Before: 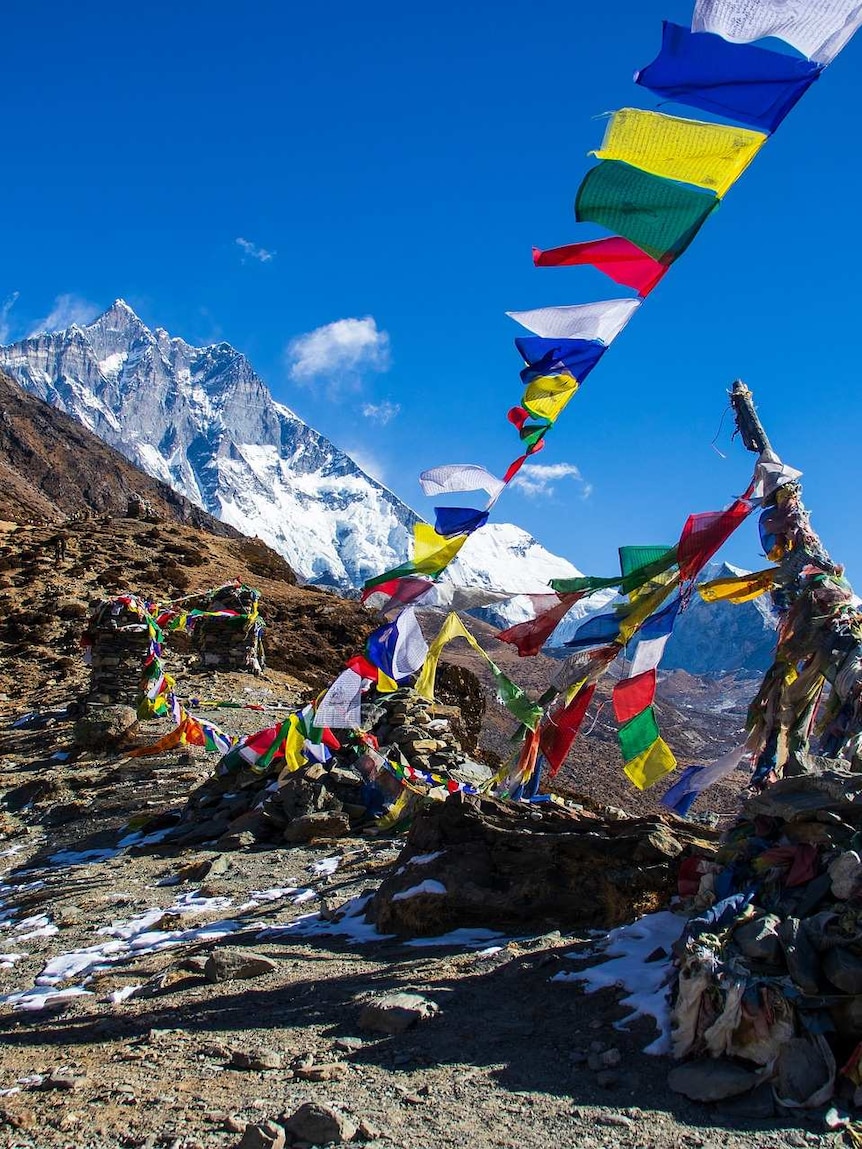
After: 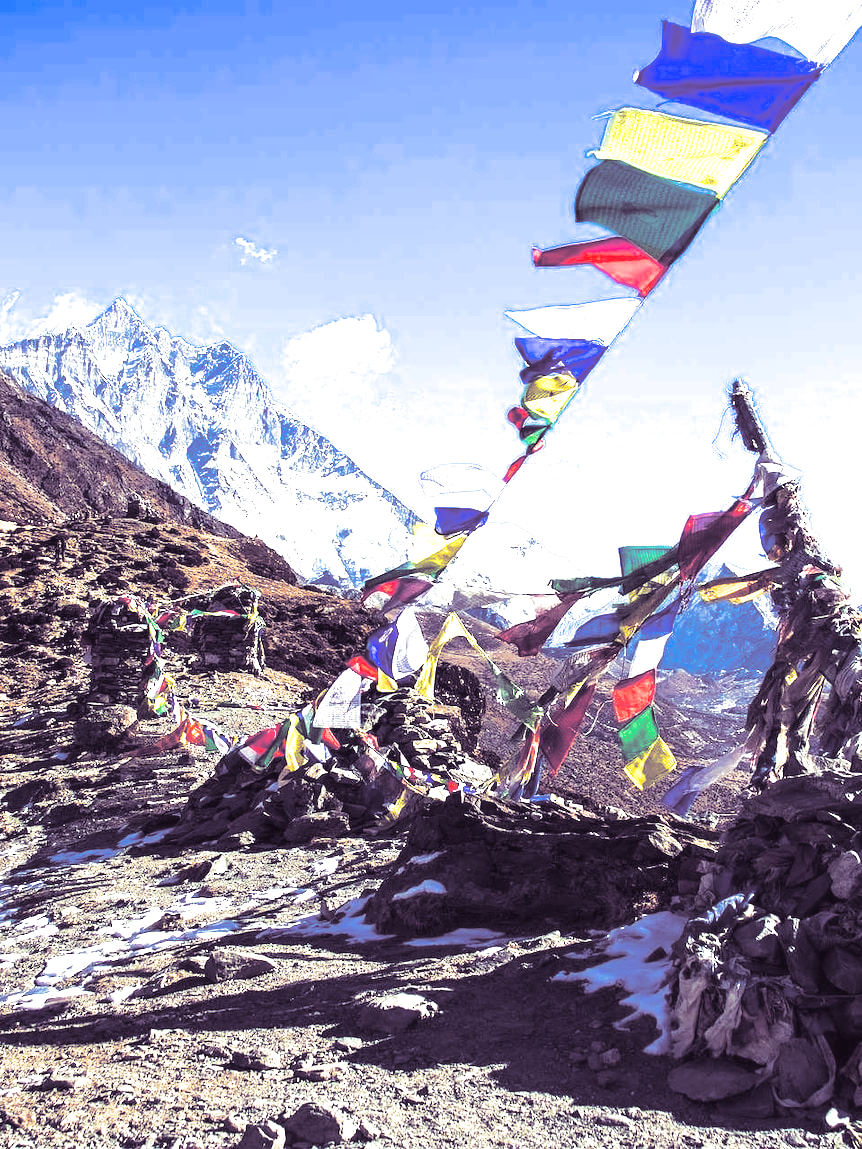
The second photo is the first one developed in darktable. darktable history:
split-toning: shadows › hue 266.4°, shadows › saturation 0.4, highlights › hue 61.2°, highlights › saturation 0.3, compress 0%
exposure: black level correction -0.002, exposure 1.35 EV, compensate highlight preservation false
